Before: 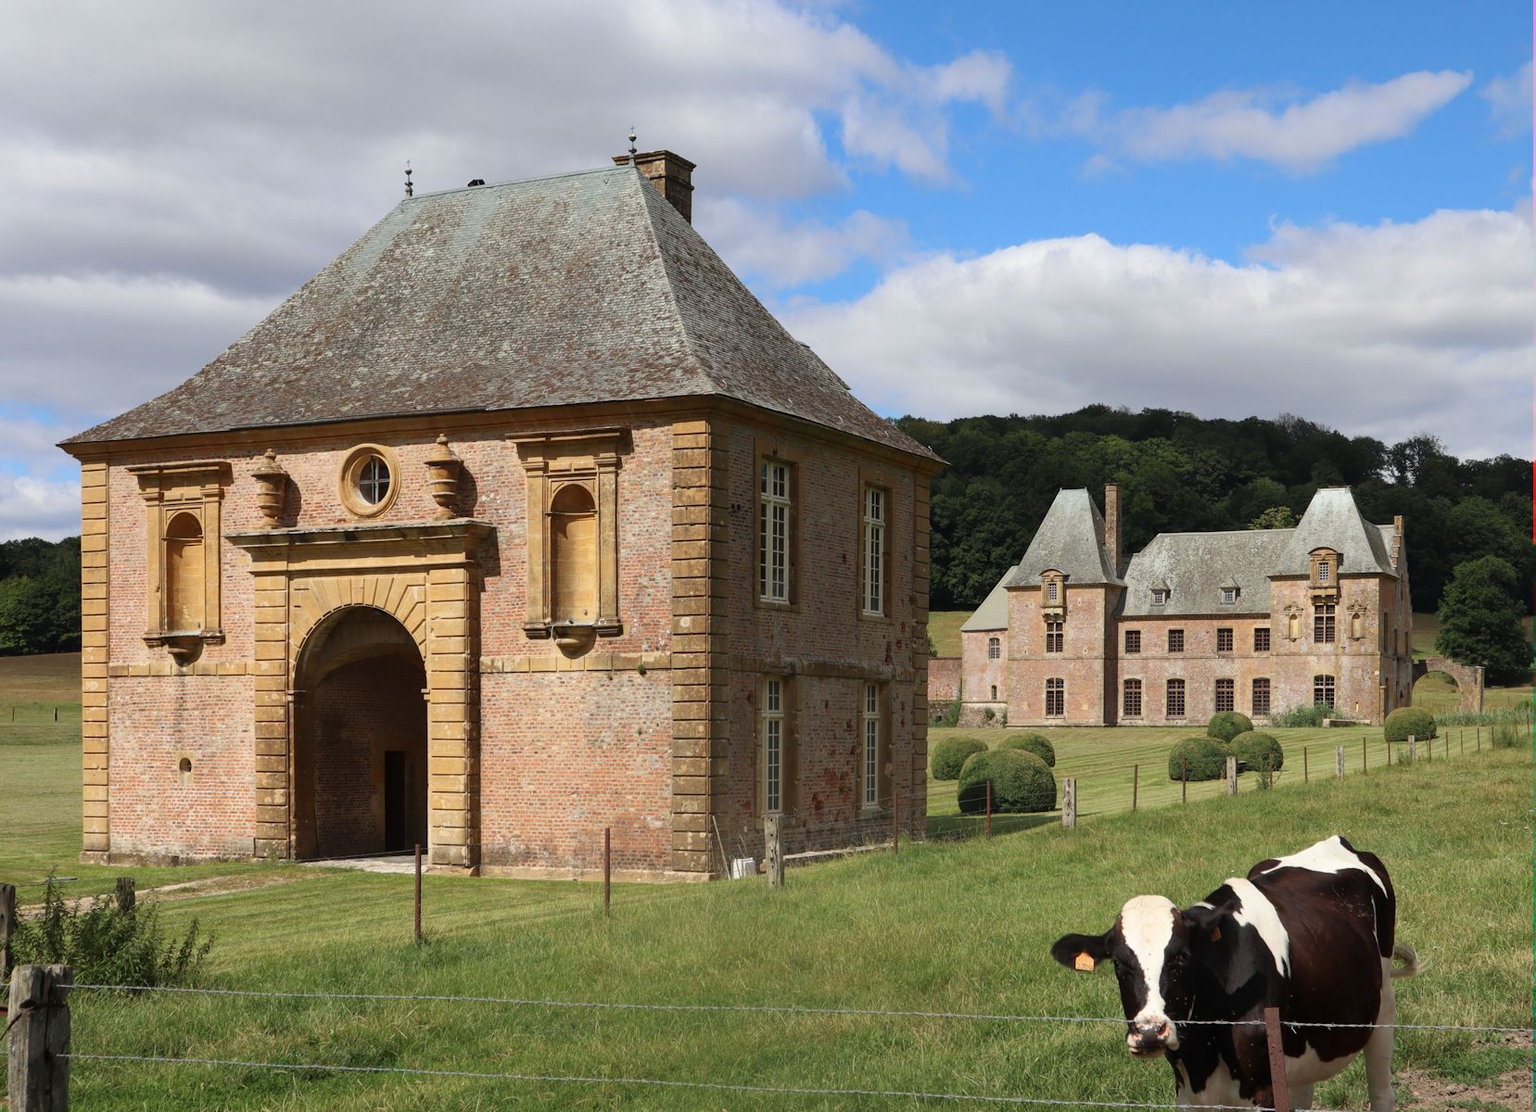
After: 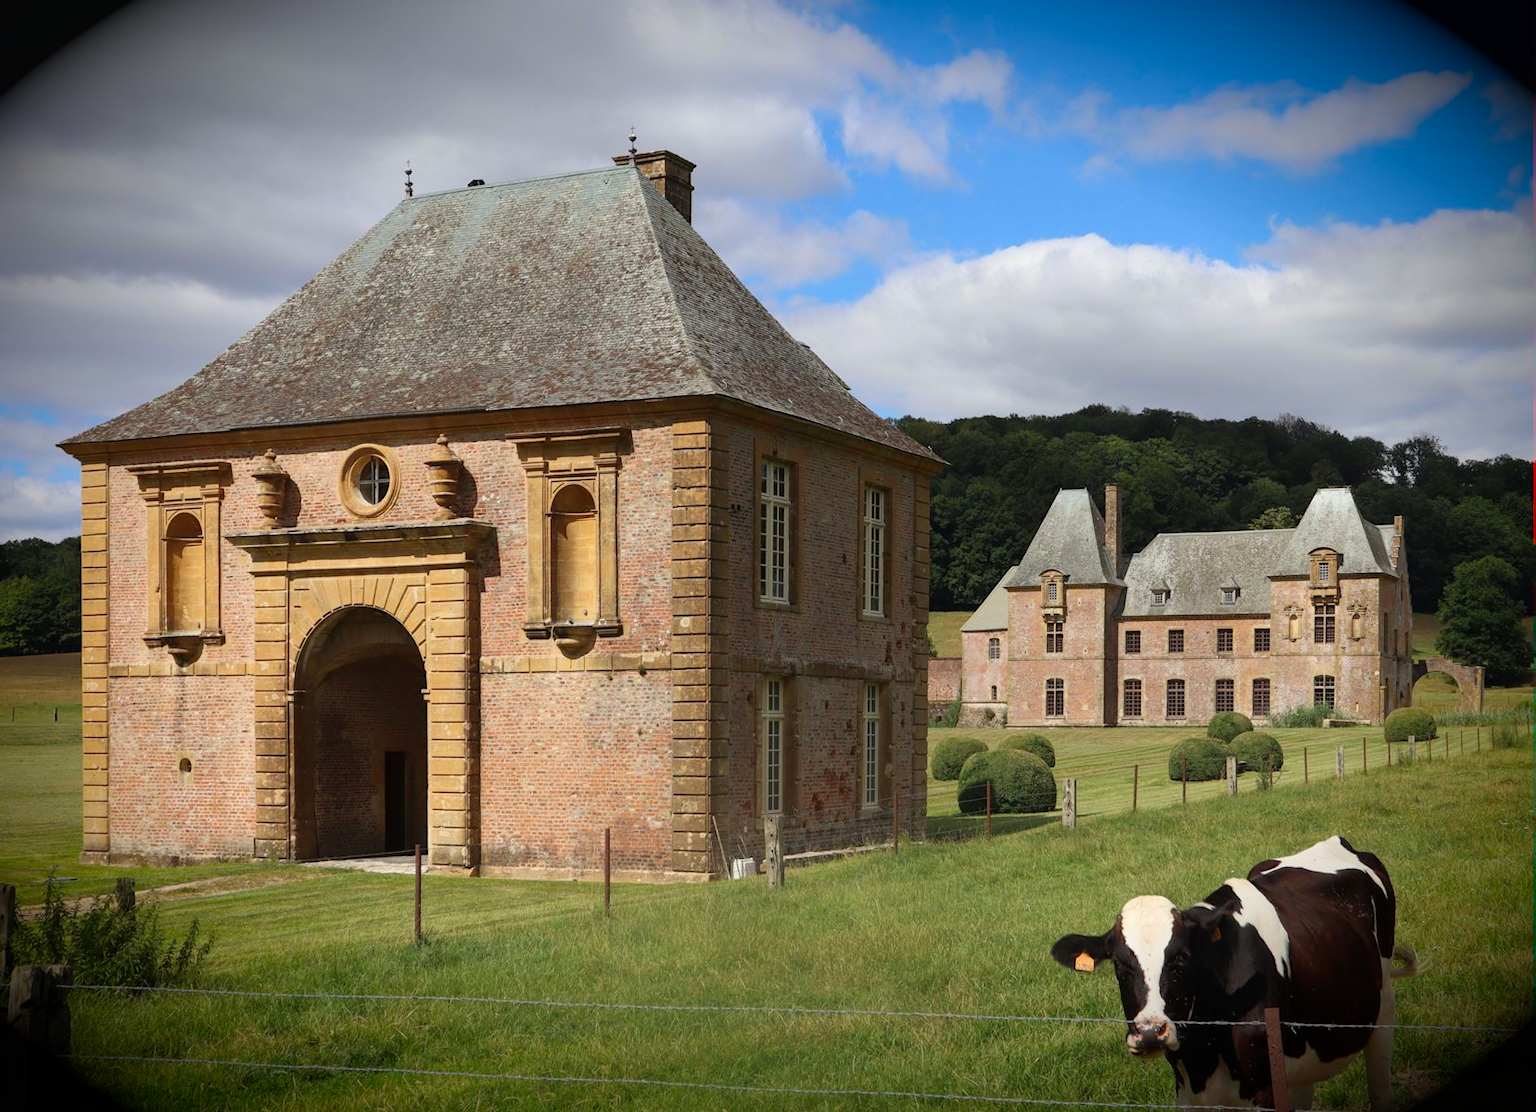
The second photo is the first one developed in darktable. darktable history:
vignetting: brightness -0.997, saturation 0.489, automatic ratio true, unbound false
color balance rgb: perceptual saturation grading › global saturation 0.818%, global vibrance 20%
